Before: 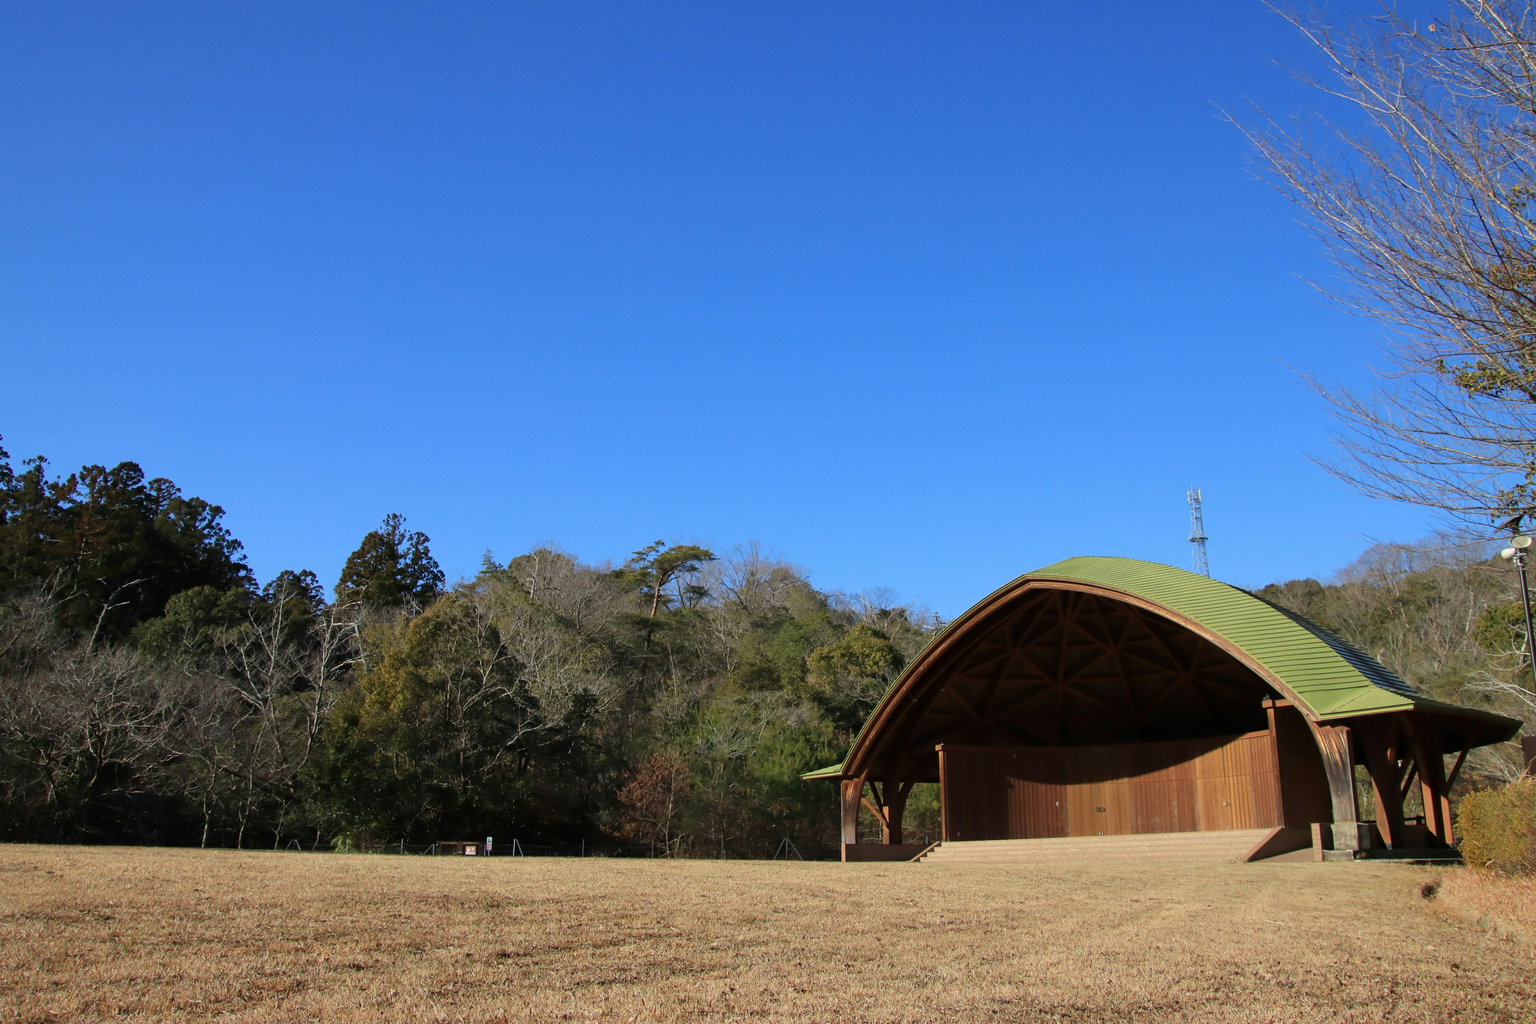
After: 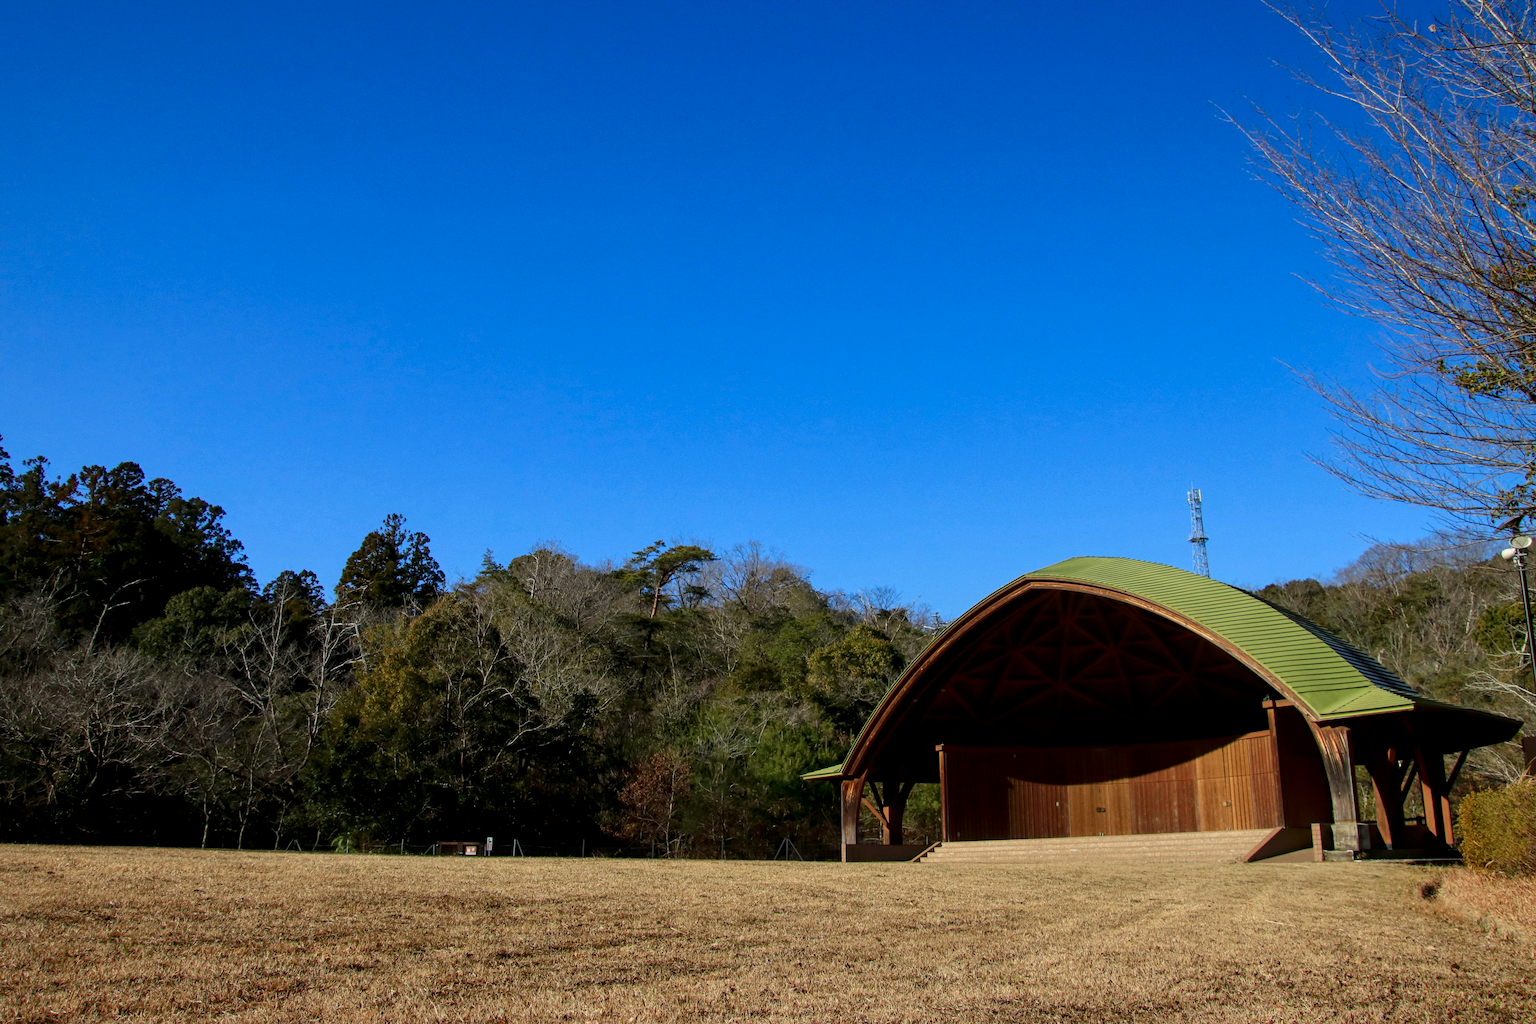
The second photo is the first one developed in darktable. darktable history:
local contrast: highlights 99%, shadows 86%, detail 160%, midtone range 0.2
contrast brightness saturation: contrast 0.07, brightness -0.14, saturation 0.11
